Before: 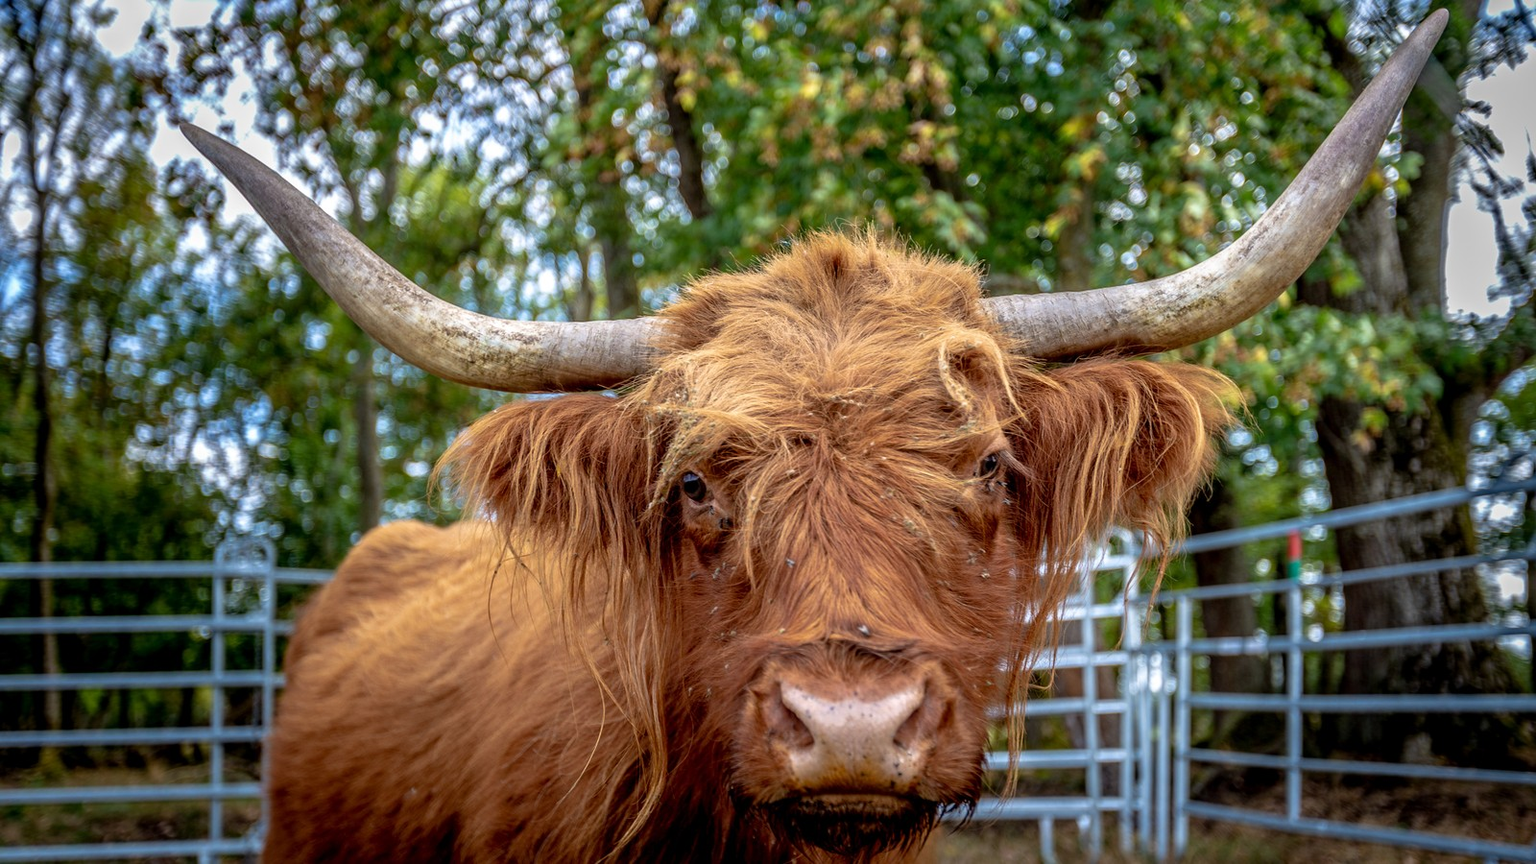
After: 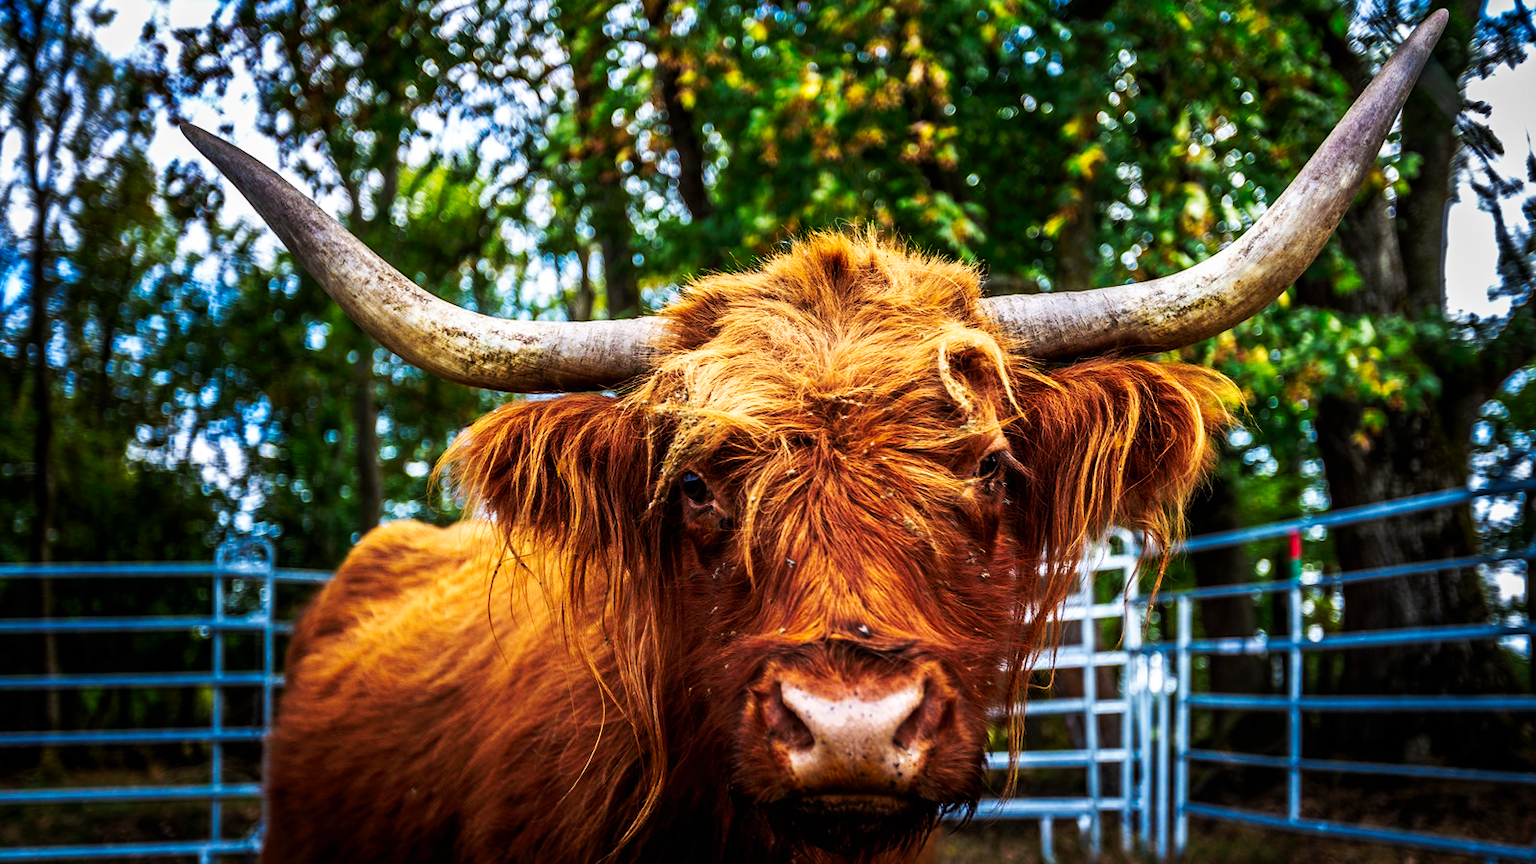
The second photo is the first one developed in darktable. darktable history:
tone curve: curves: ch0 [(0, 0) (0.003, 0.003) (0.011, 0.005) (0.025, 0.005) (0.044, 0.008) (0.069, 0.015) (0.1, 0.023) (0.136, 0.032) (0.177, 0.046) (0.224, 0.072) (0.277, 0.124) (0.335, 0.174) (0.399, 0.253) (0.468, 0.365) (0.543, 0.519) (0.623, 0.675) (0.709, 0.805) (0.801, 0.908) (0.898, 0.97) (1, 1)], preserve colors none
tone equalizer: -7 EV 0.13 EV, smoothing diameter 25%, edges refinement/feathering 10, preserve details guided filter
